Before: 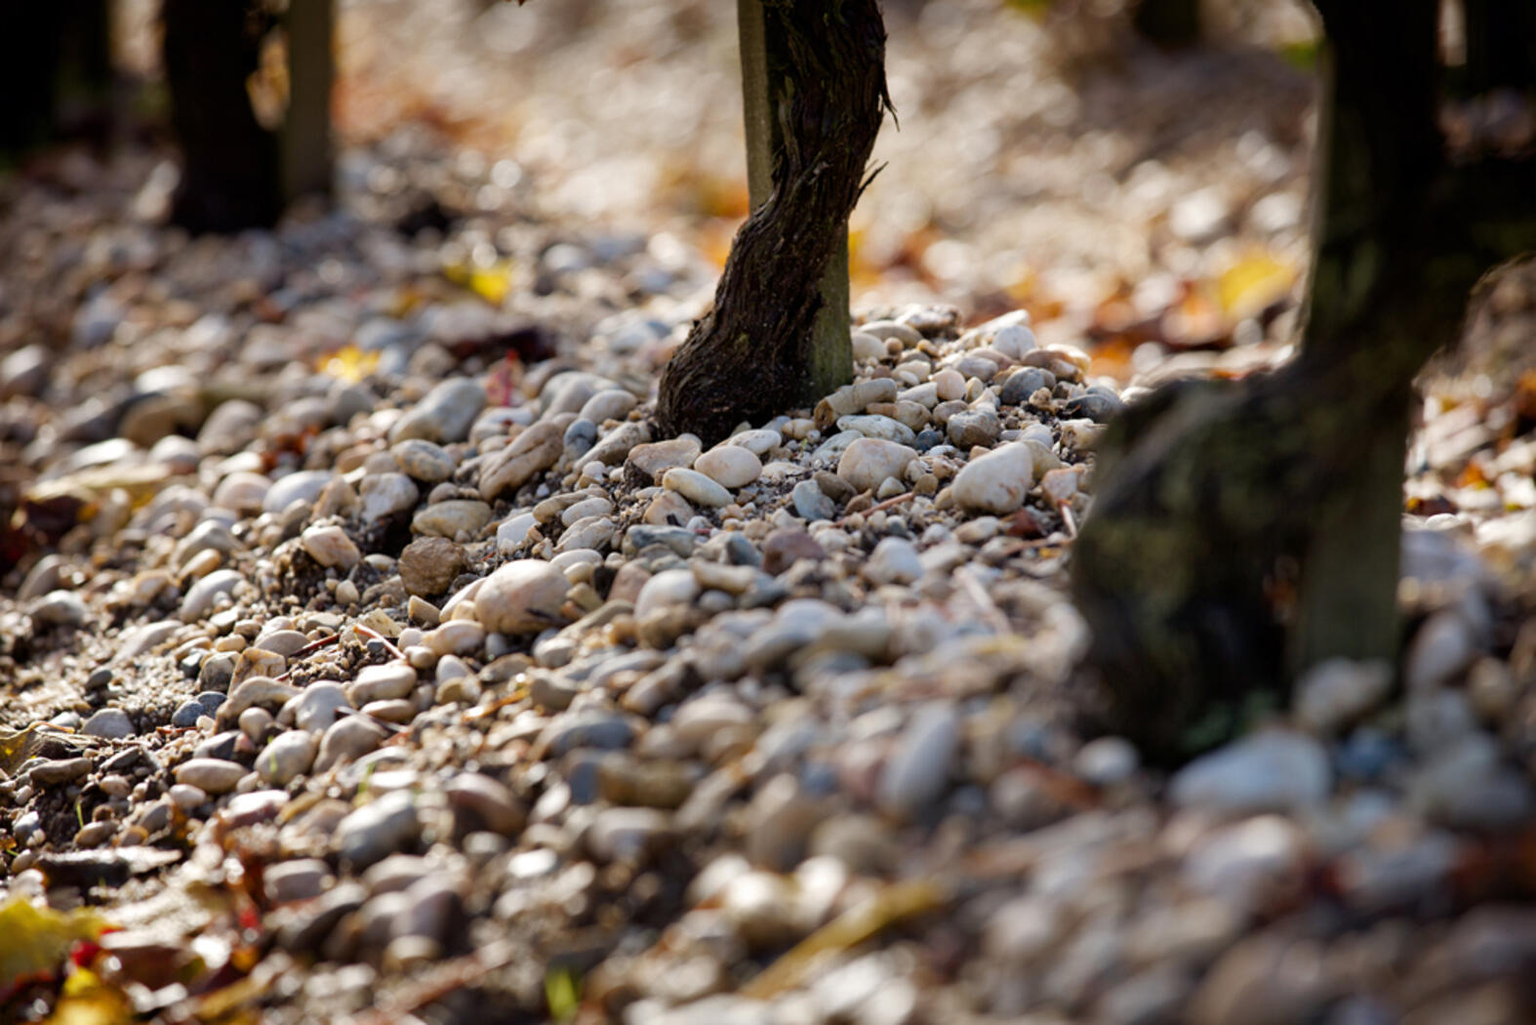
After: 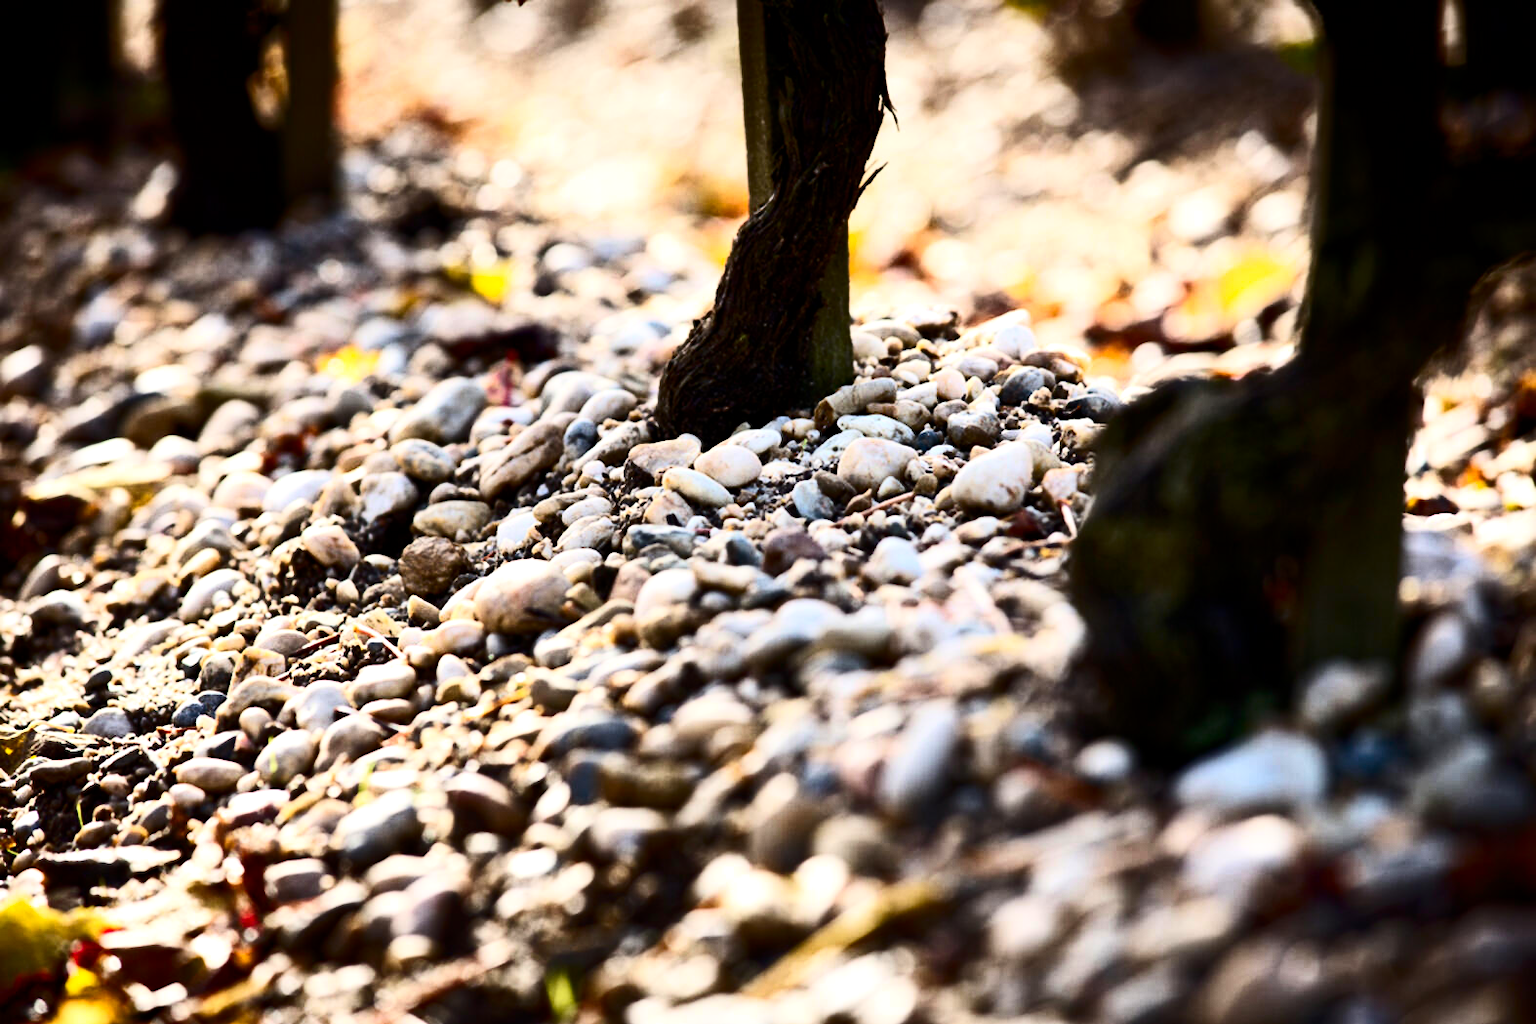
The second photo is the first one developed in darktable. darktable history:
tone equalizer: -8 EV -0.75 EV, -7 EV -0.7 EV, -6 EV -0.6 EV, -5 EV -0.4 EV, -3 EV 0.4 EV, -2 EV 0.6 EV, -1 EV 0.7 EV, +0 EV 0.75 EV, edges refinement/feathering 500, mask exposure compensation -1.57 EV, preserve details no
contrast brightness saturation: contrast 0.4, brightness 0.1, saturation 0.21
exposure: black level correction 0.002, compensate highlight preservation false
